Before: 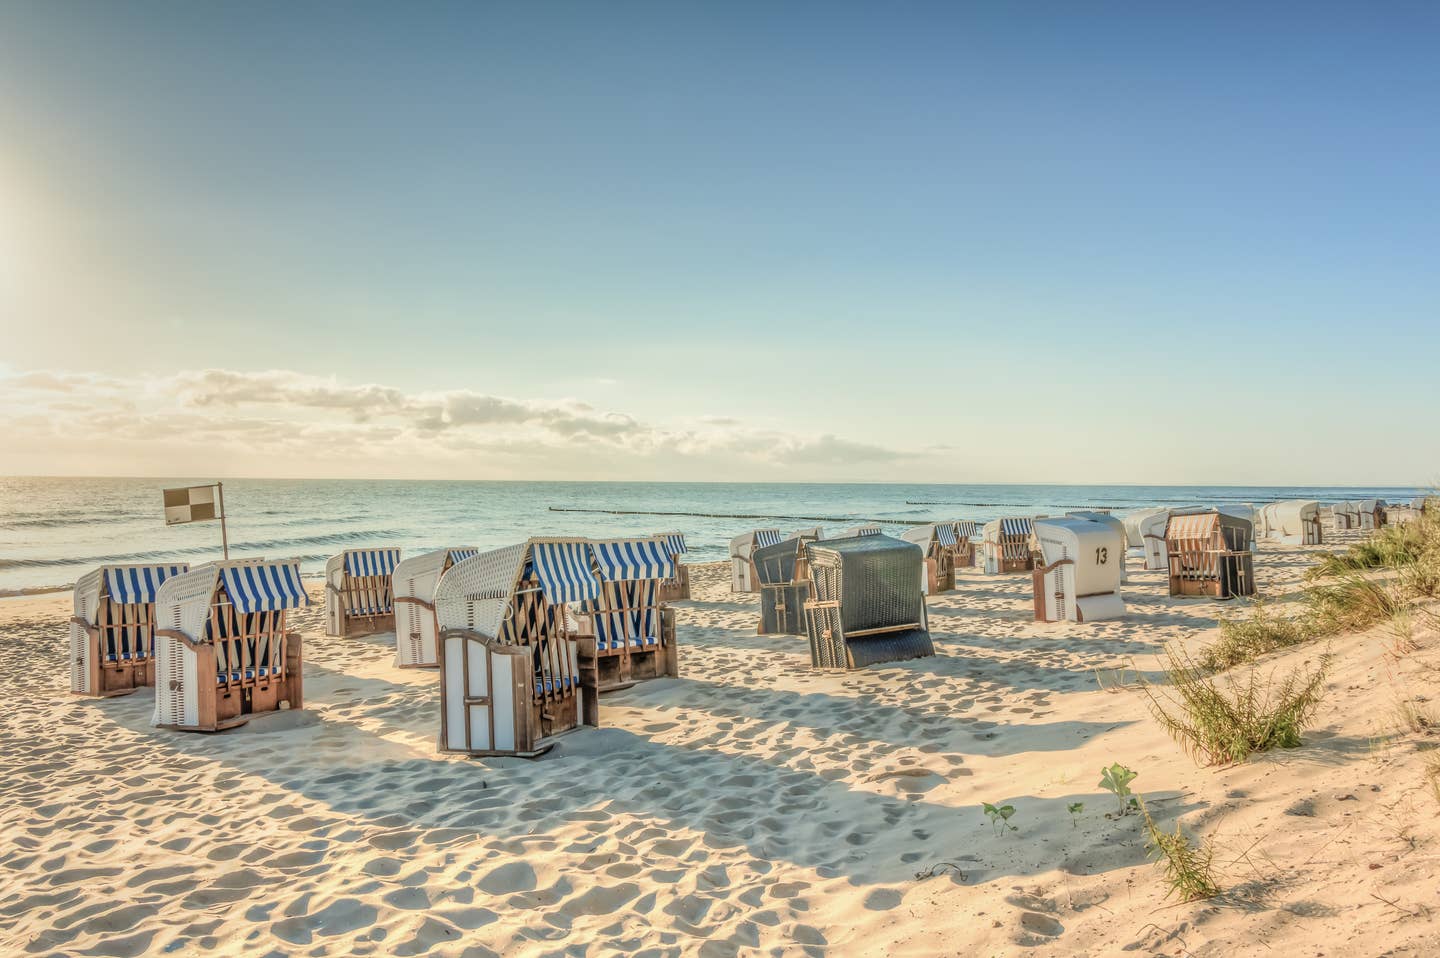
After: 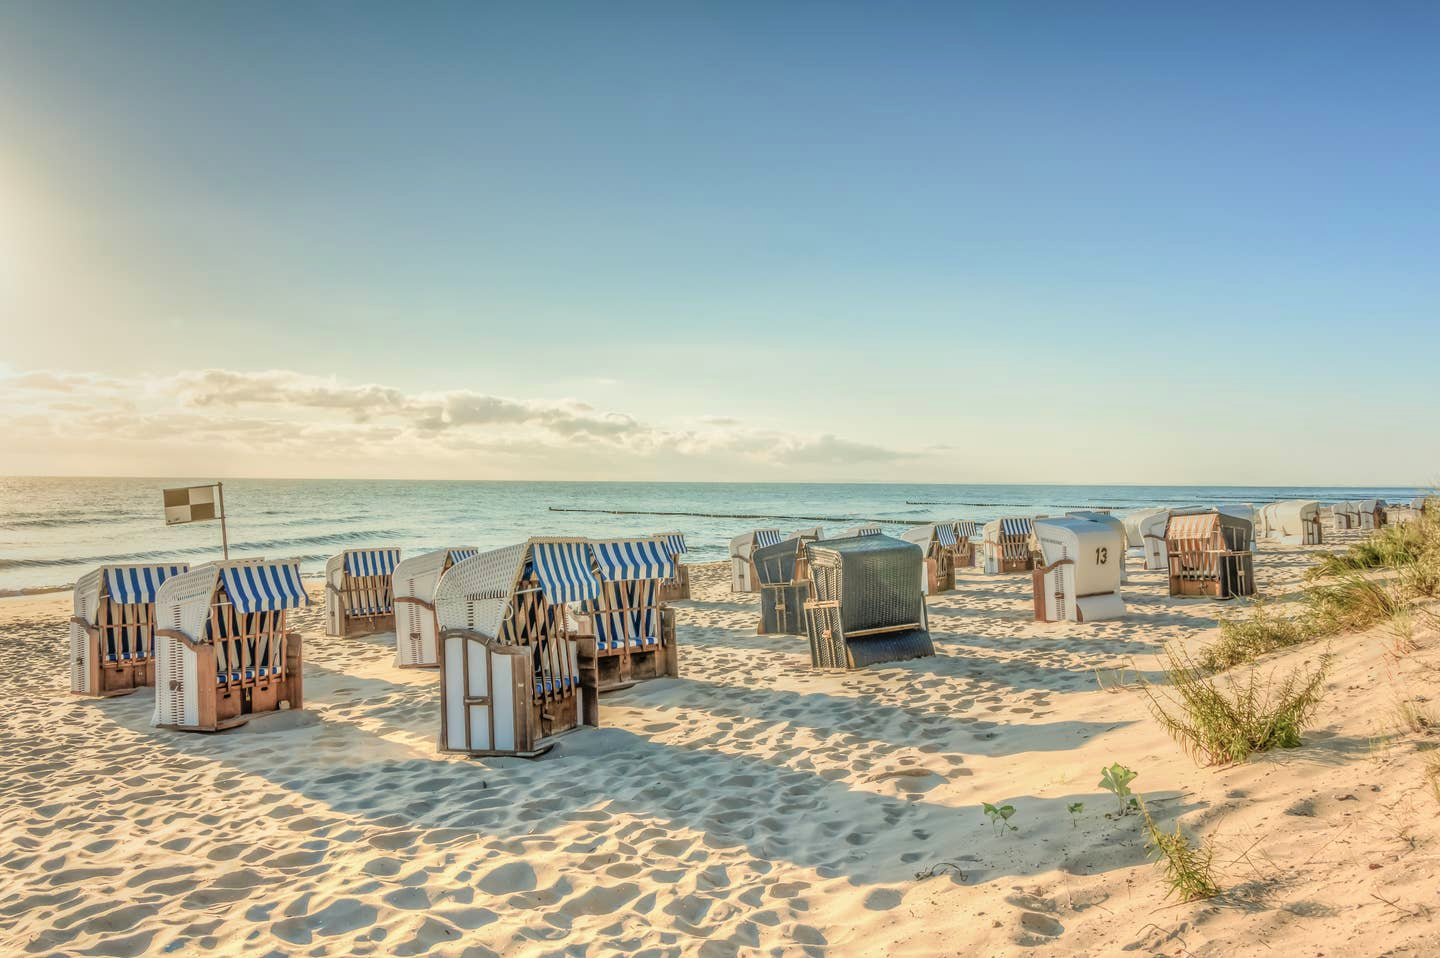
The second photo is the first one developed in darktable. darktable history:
color balance rgb: shadows lift › chroma 0.707%, shadows lift › hue 110.03°, perceptual saturation grading › global saturation 0.488%, global vibrance 20%
